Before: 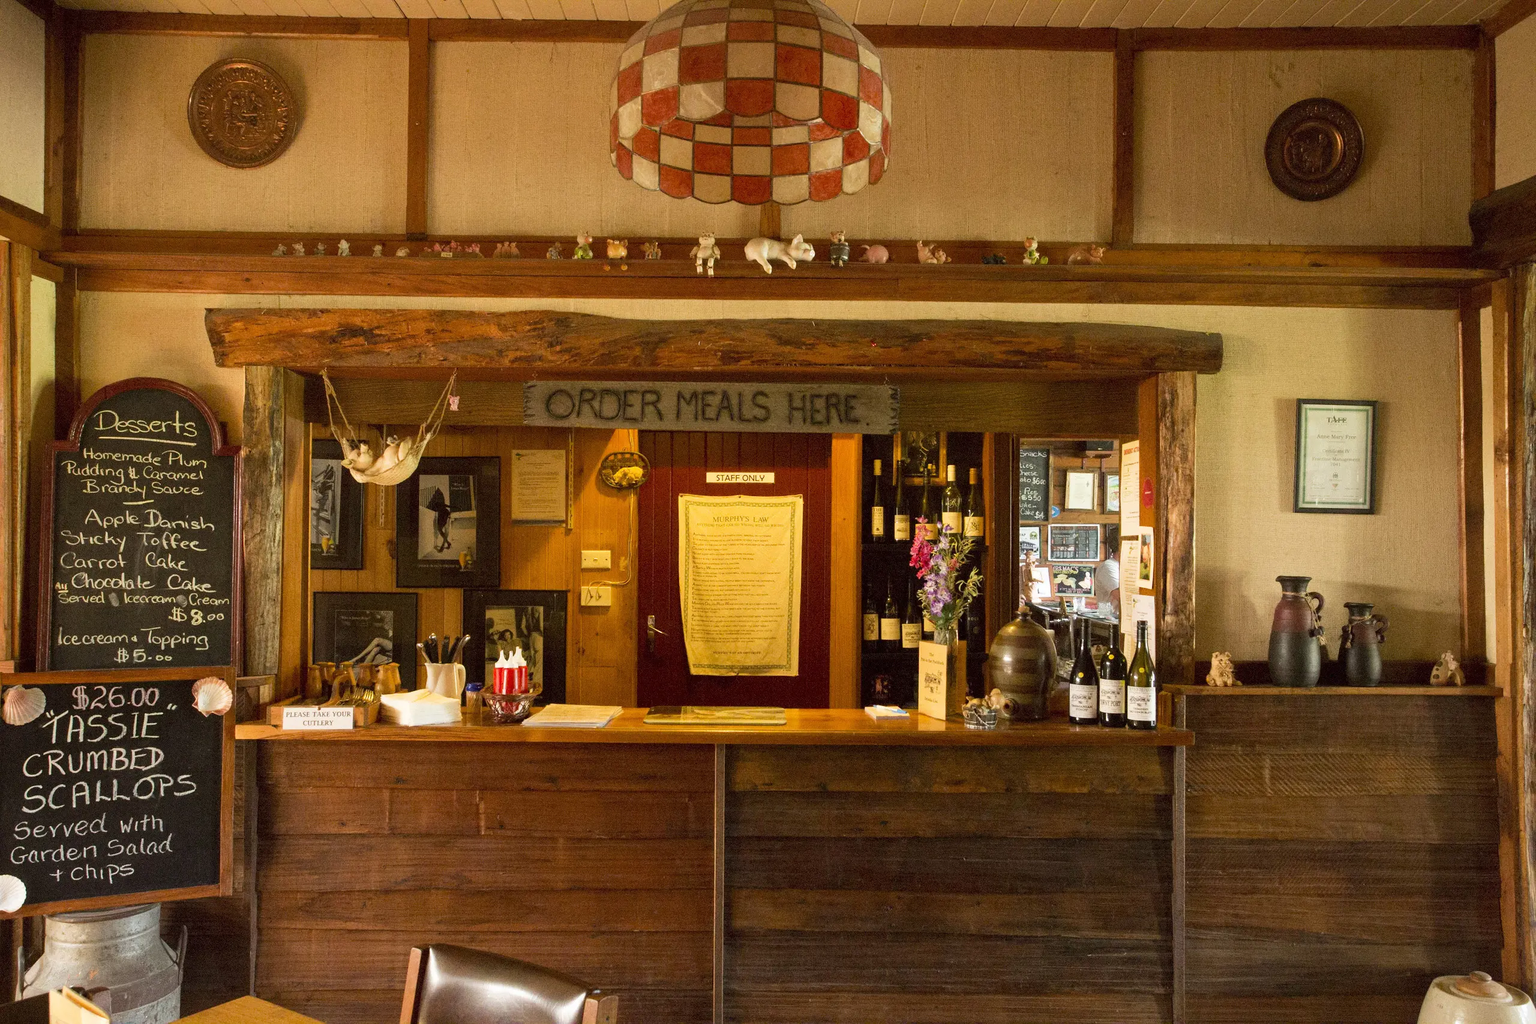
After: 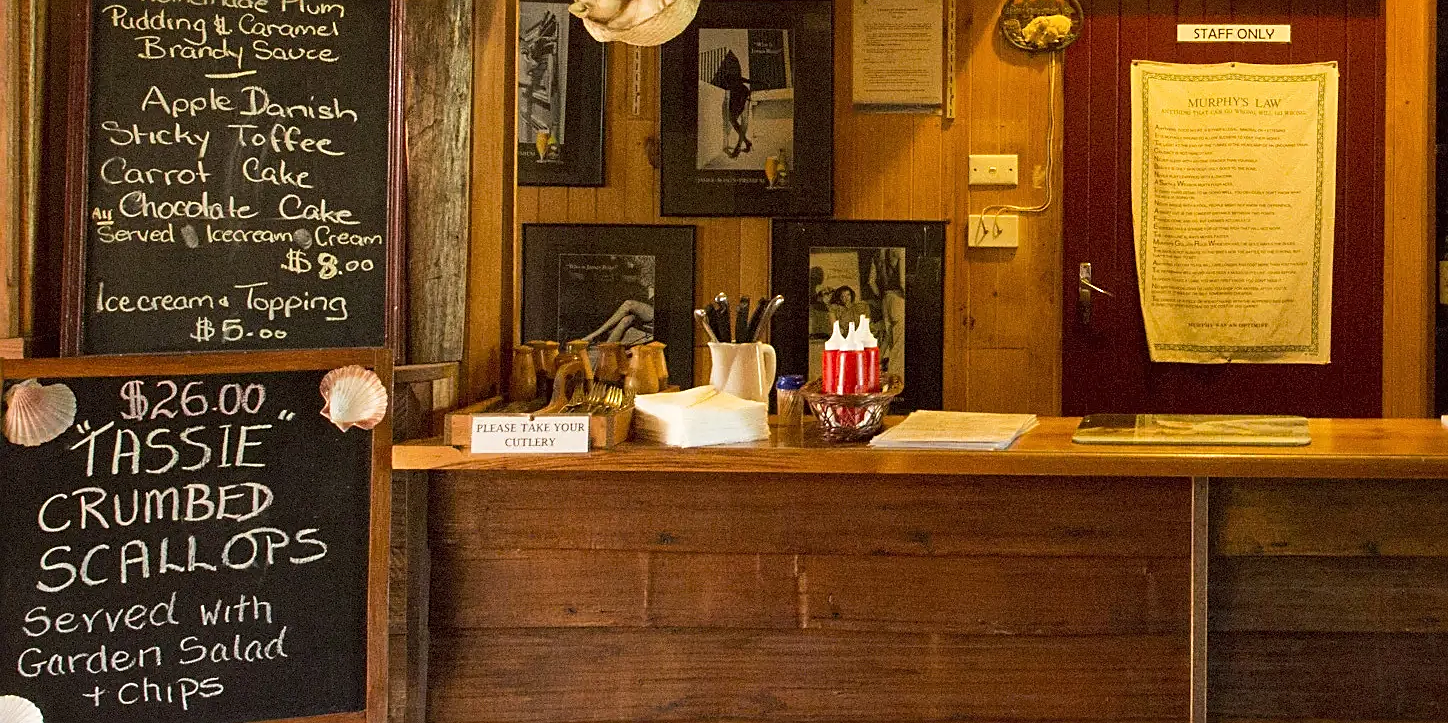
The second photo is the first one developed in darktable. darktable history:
sharpen: on, module defaults
crop: top 44.718%, right 43.431%, bottom 12.903%
